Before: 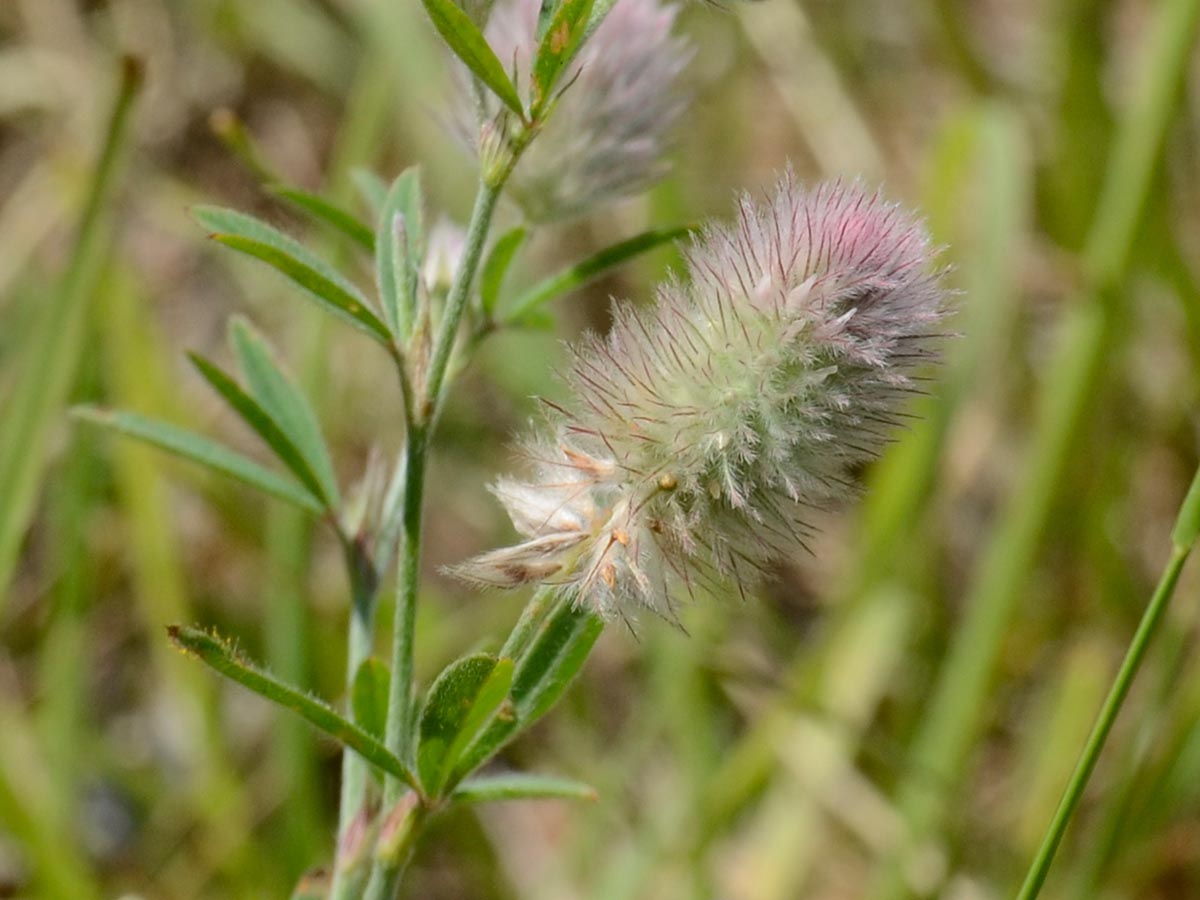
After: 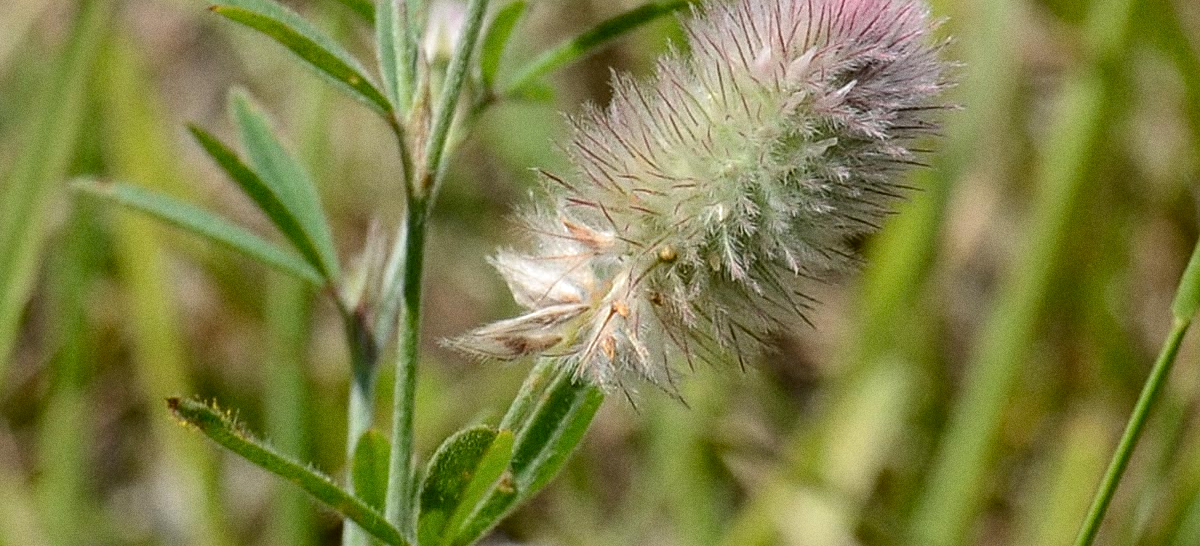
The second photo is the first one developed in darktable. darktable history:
crop and rotate: top 25.357%, bottom 13.942%
grain: on, module defaults
sharpen: on, module defaults
local contrast: on, module defaults
